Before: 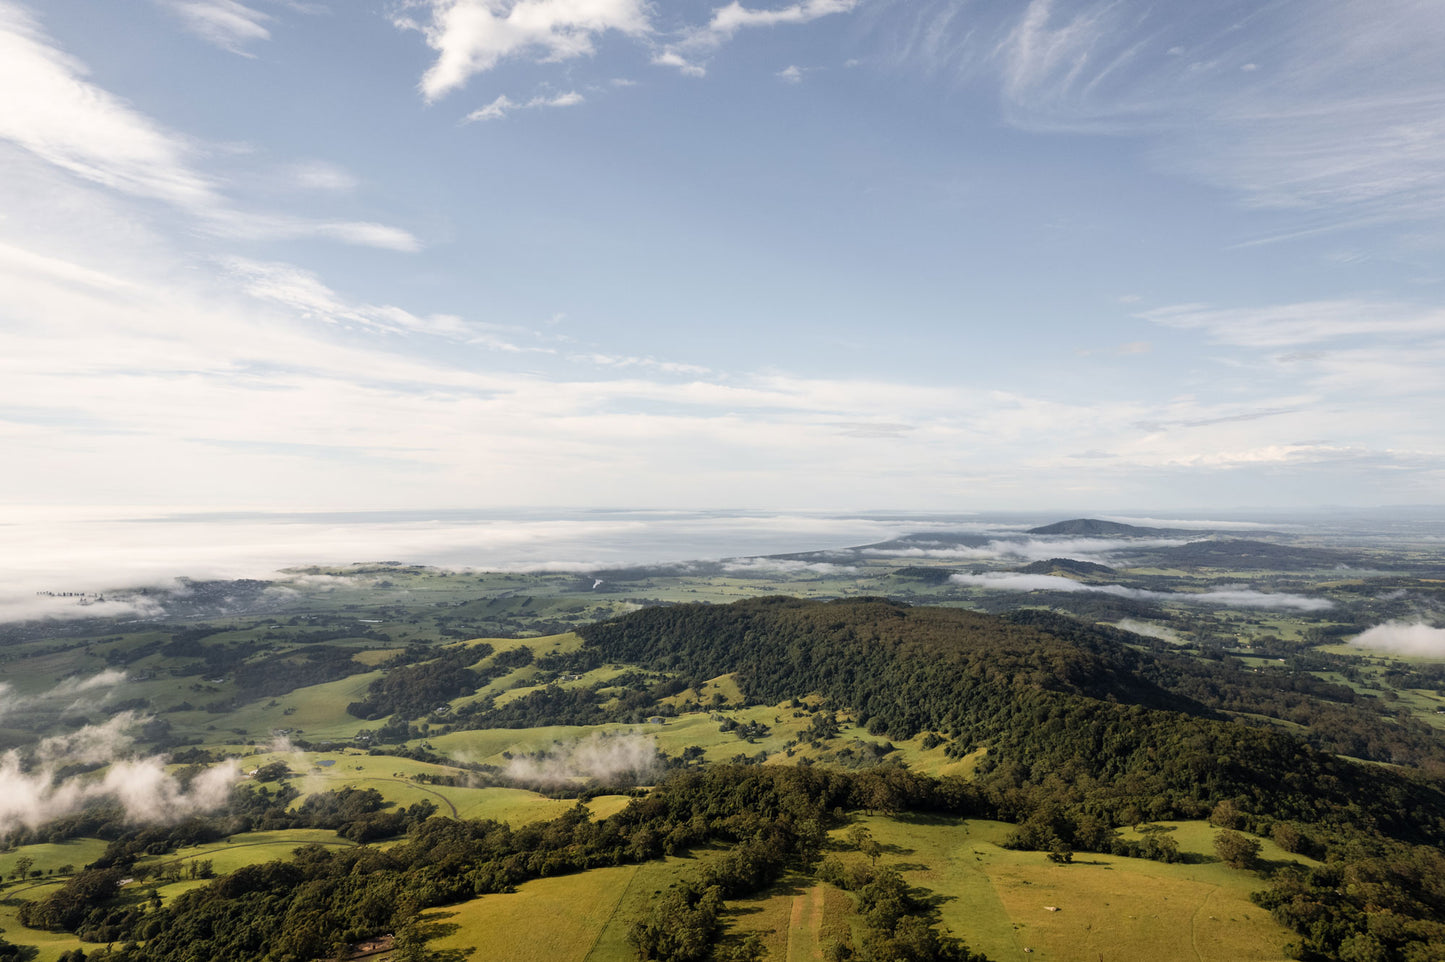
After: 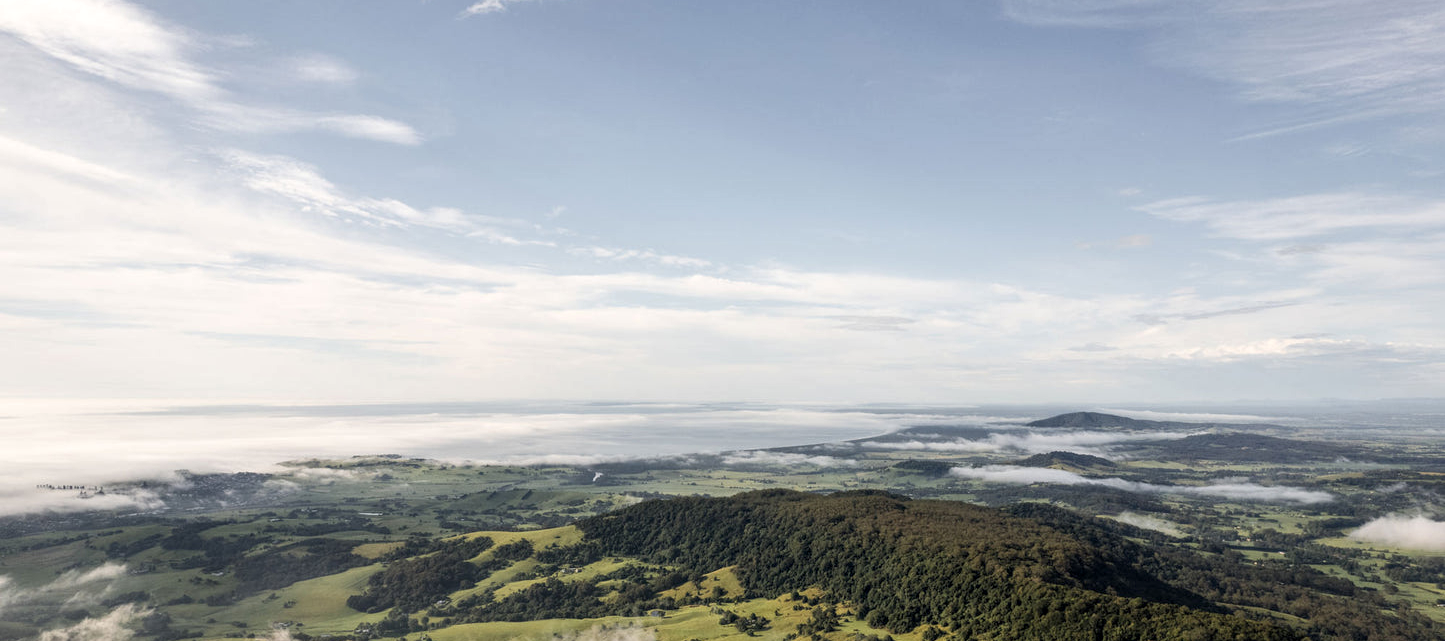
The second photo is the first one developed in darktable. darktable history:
local contrast: detail 130%
crop: top 11.166%, bottom 22.168%
